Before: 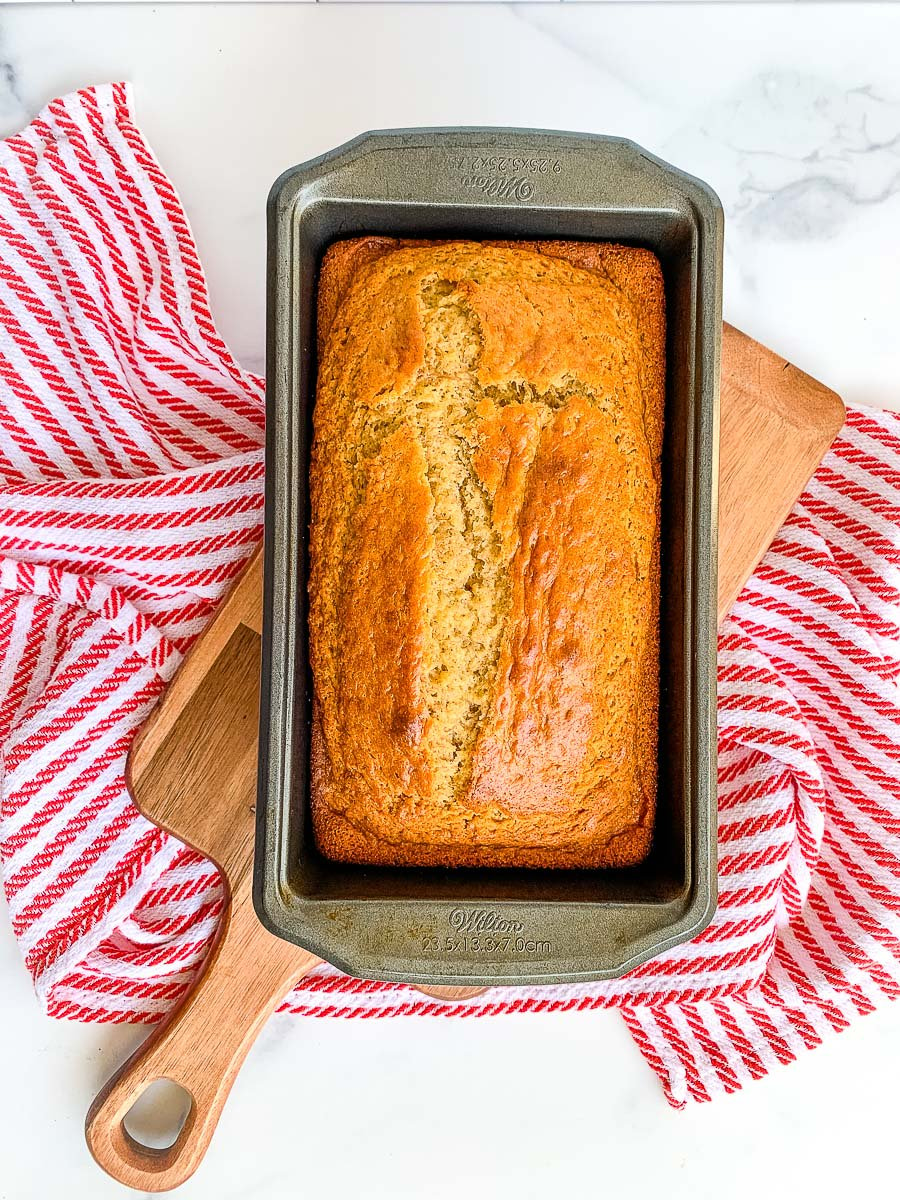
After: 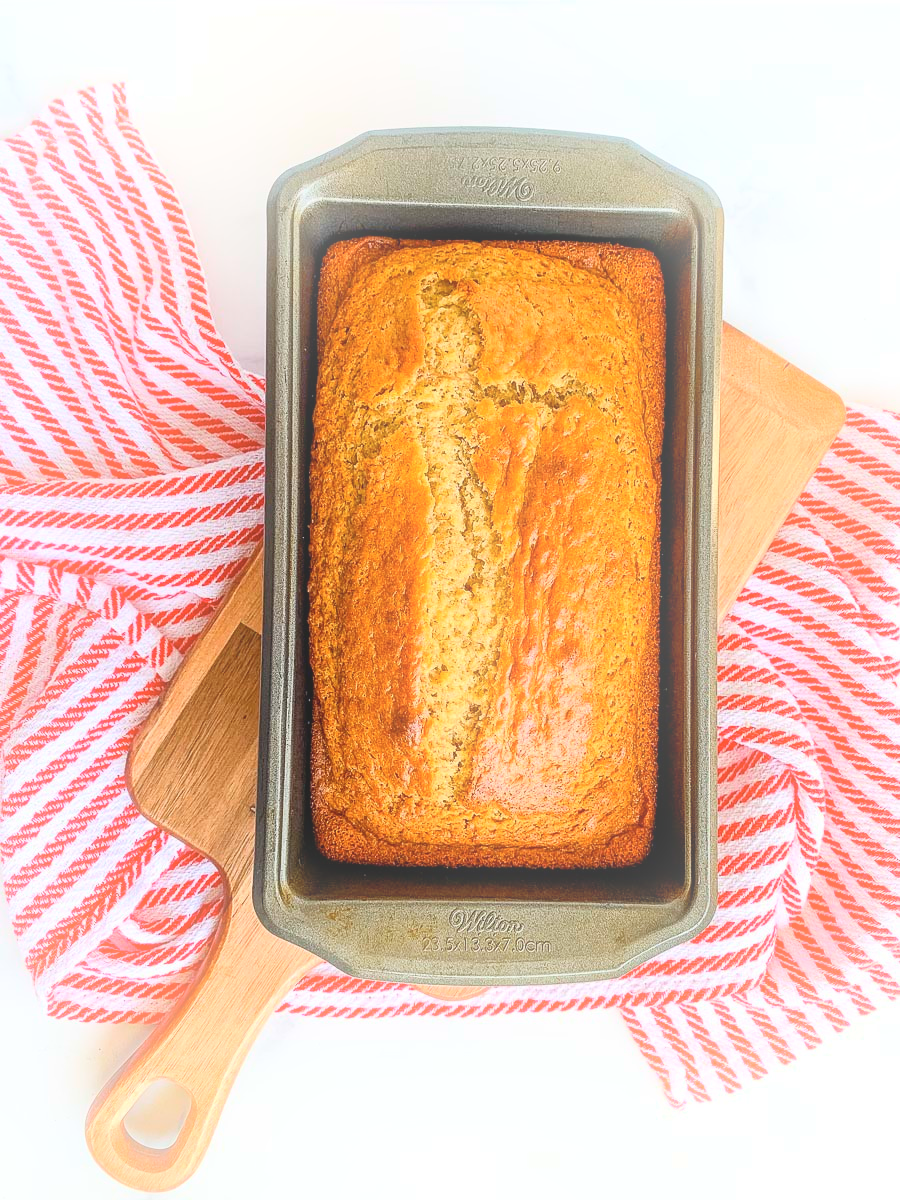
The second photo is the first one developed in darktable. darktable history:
exposure: black level correction 0.001, compensate highlight preservation false
bloom: on, module defaults
